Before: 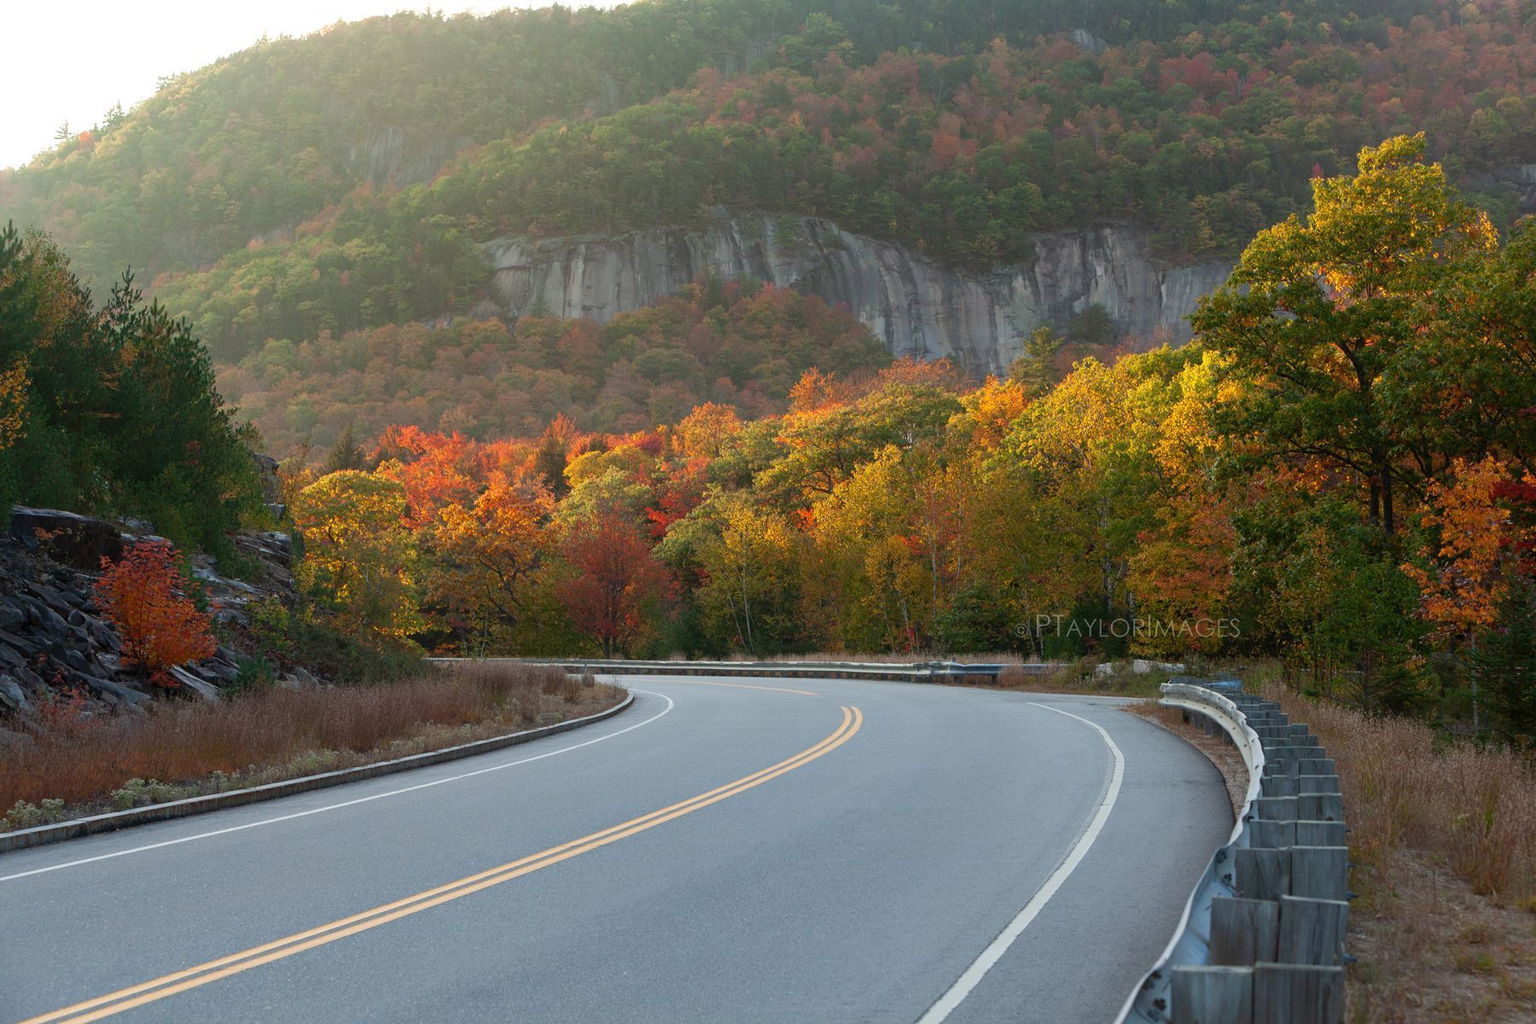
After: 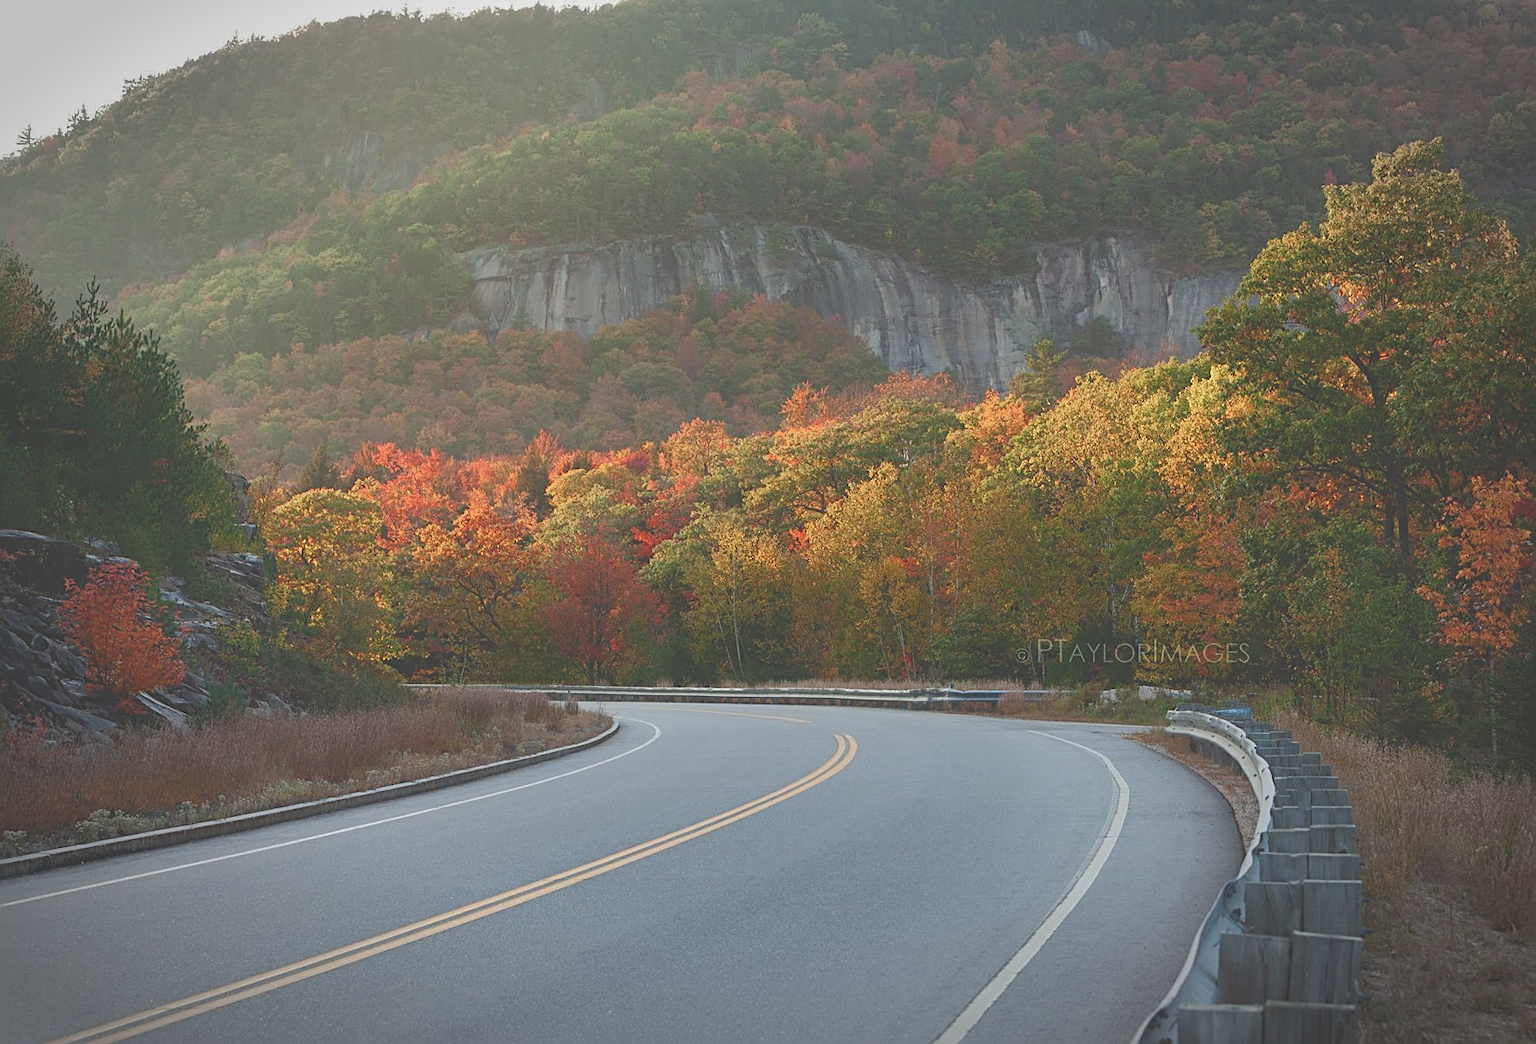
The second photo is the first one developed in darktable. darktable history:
exposure: black level correction -0.042, exposure 0.06 EV, compensate exposure bias true, compensate highlight preservation false
crop and rotate: left 2.549%, right 1.237%, bottom 1.902%
vignetting: brightness -0.473, automatic ratio true
sharpen: on, module defaults
shadows and highlights: shadows 39.1, highlights -74.42, highlights color adjustment 0.657%
color balance rgb: perceptual saturation grading › global saturation 20%, perceptual saturation grading › highlights -49.898%, perceptual saturation grading › shadows 24.983%
contrast equalizer: y [[0.5, 0.5, 0.468, 0.5, 0.5, 0.5], [0.5 ×6], [0.5 ×6], [0 ×6], [0 ×6]]
